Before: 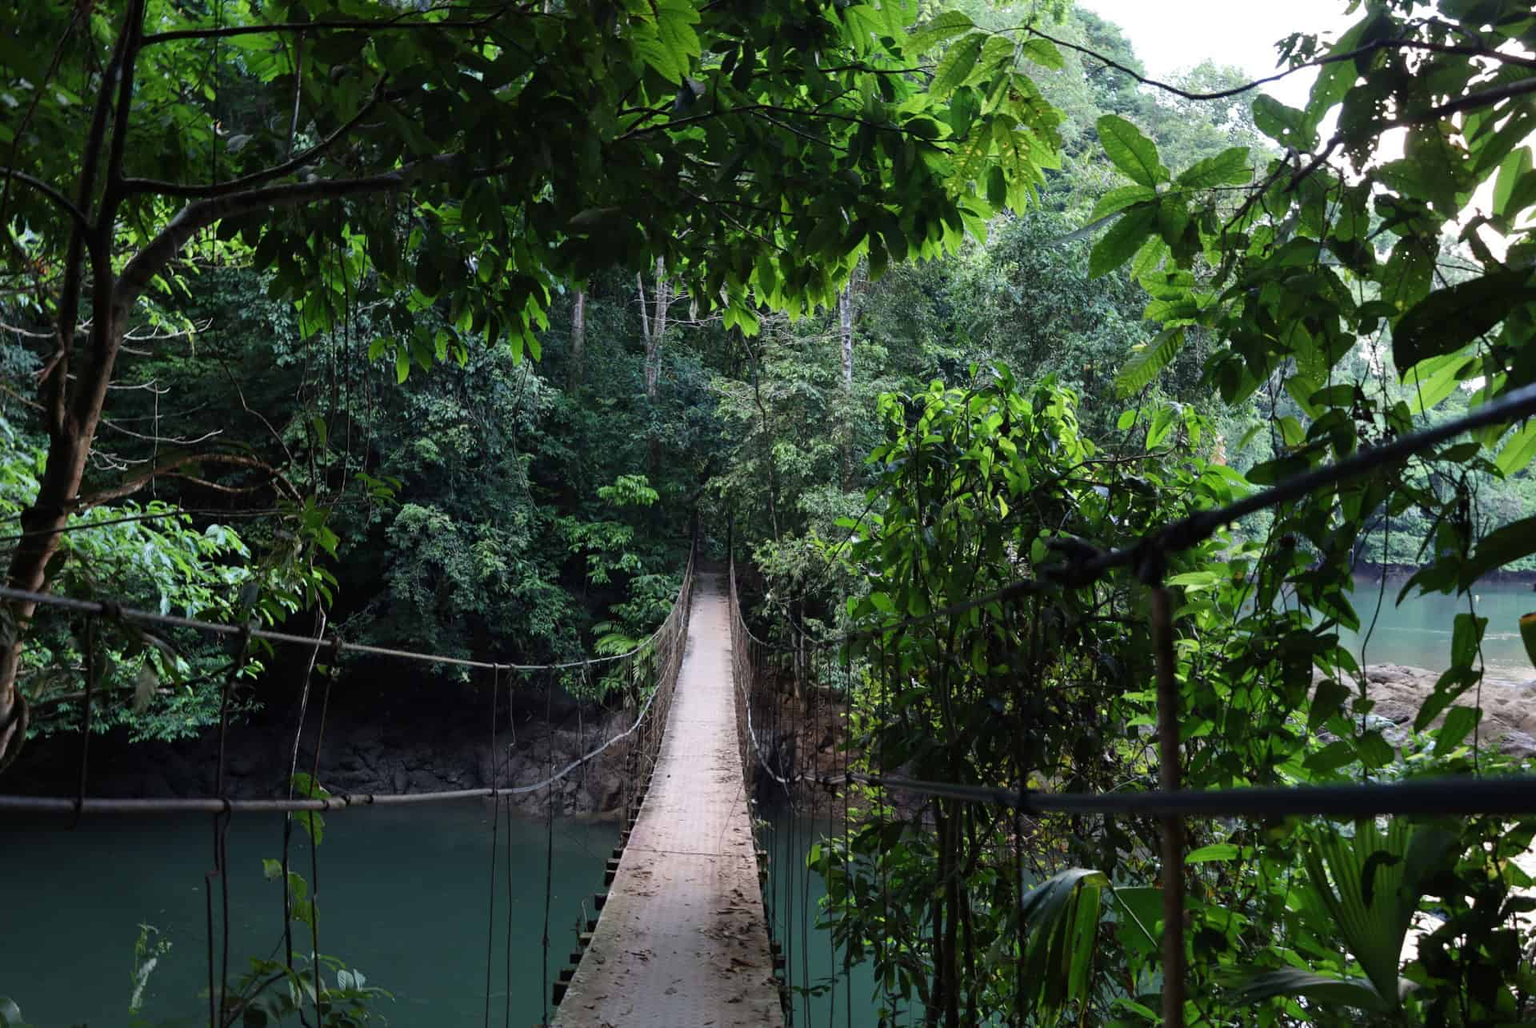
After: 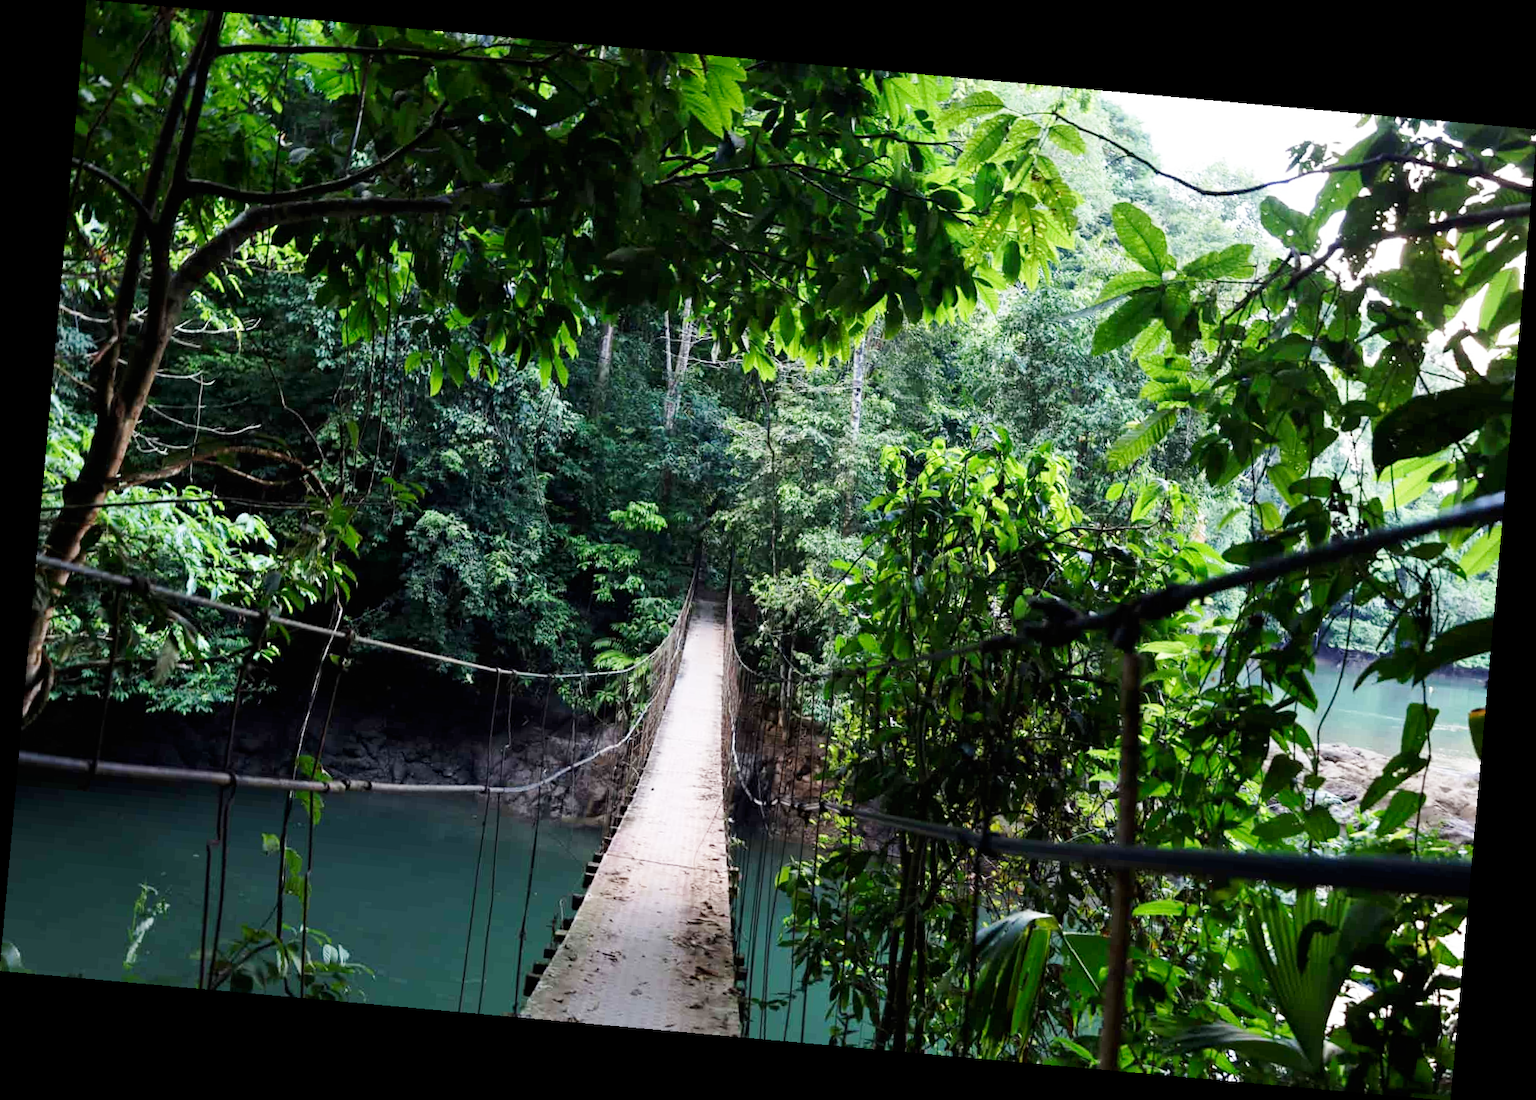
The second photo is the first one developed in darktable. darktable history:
rotate and perspective: rotation 5.12°, automatic cropping off
base curve: curves: ch0 [(0, 0) (0.005, 0.002) (0.15, 0.3) (0.4, 0.7) (0.75, 0.95) (1, 1)], preserve colors none
